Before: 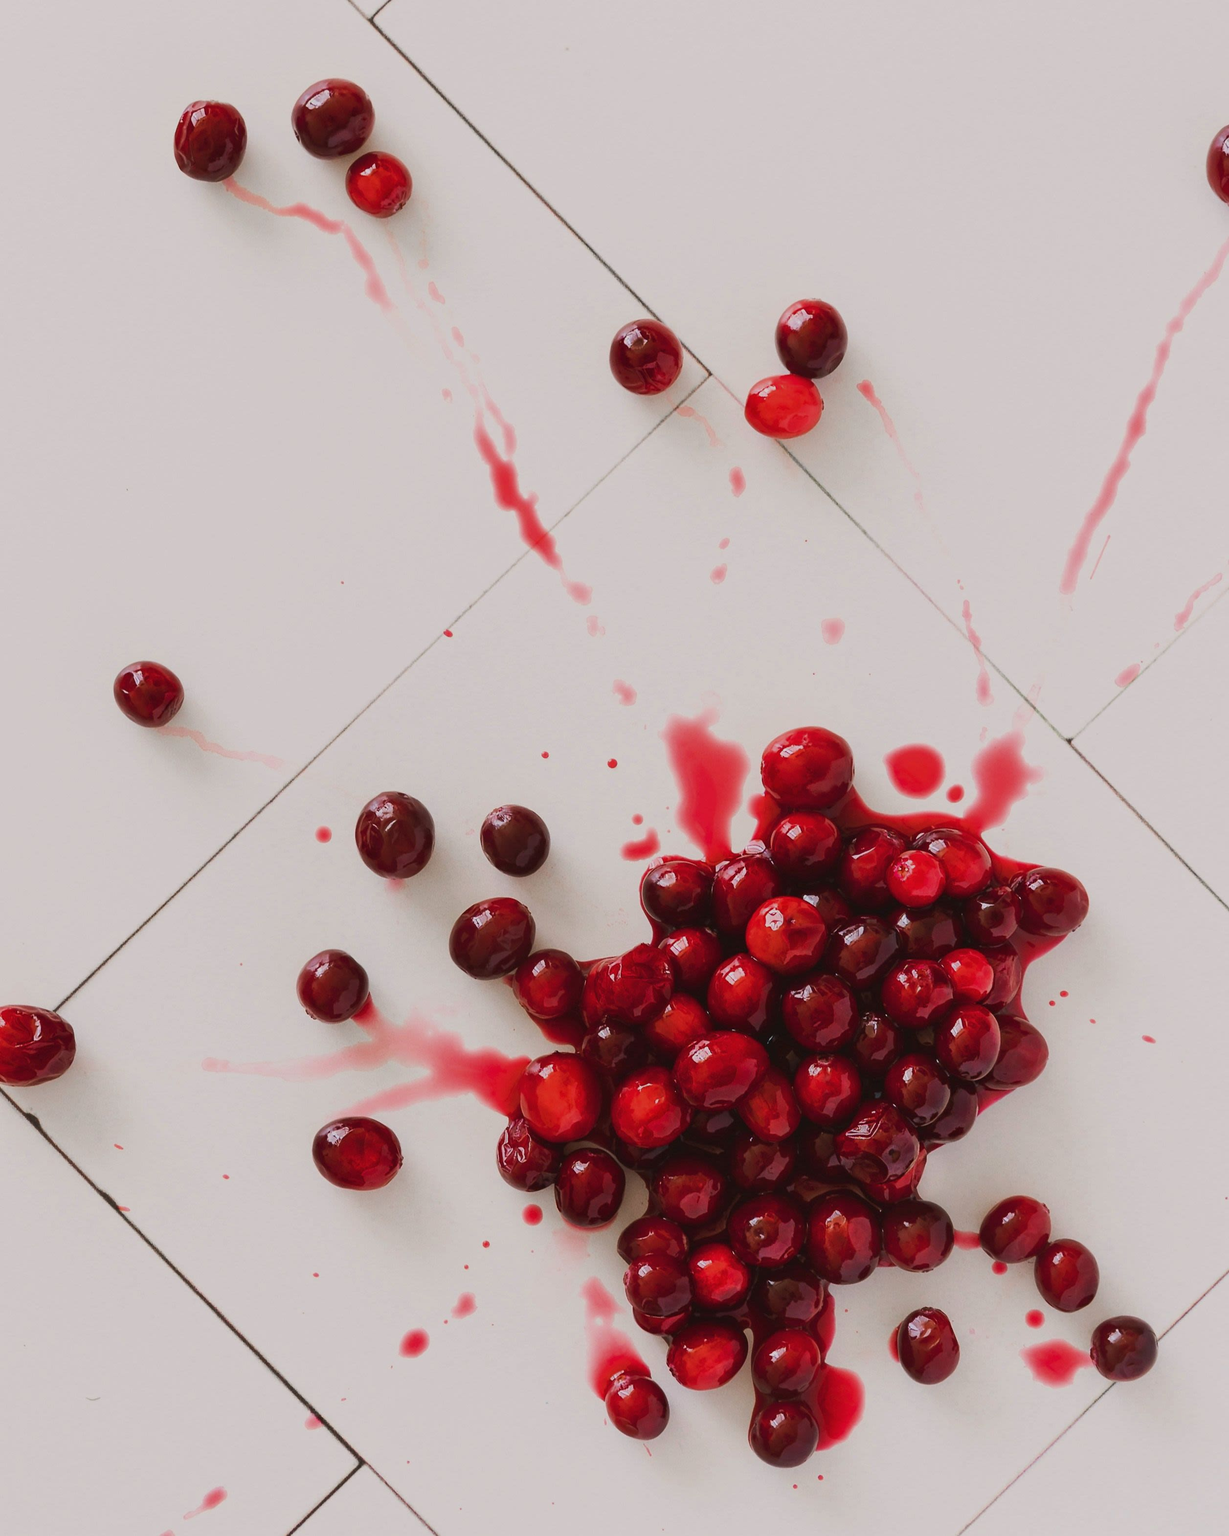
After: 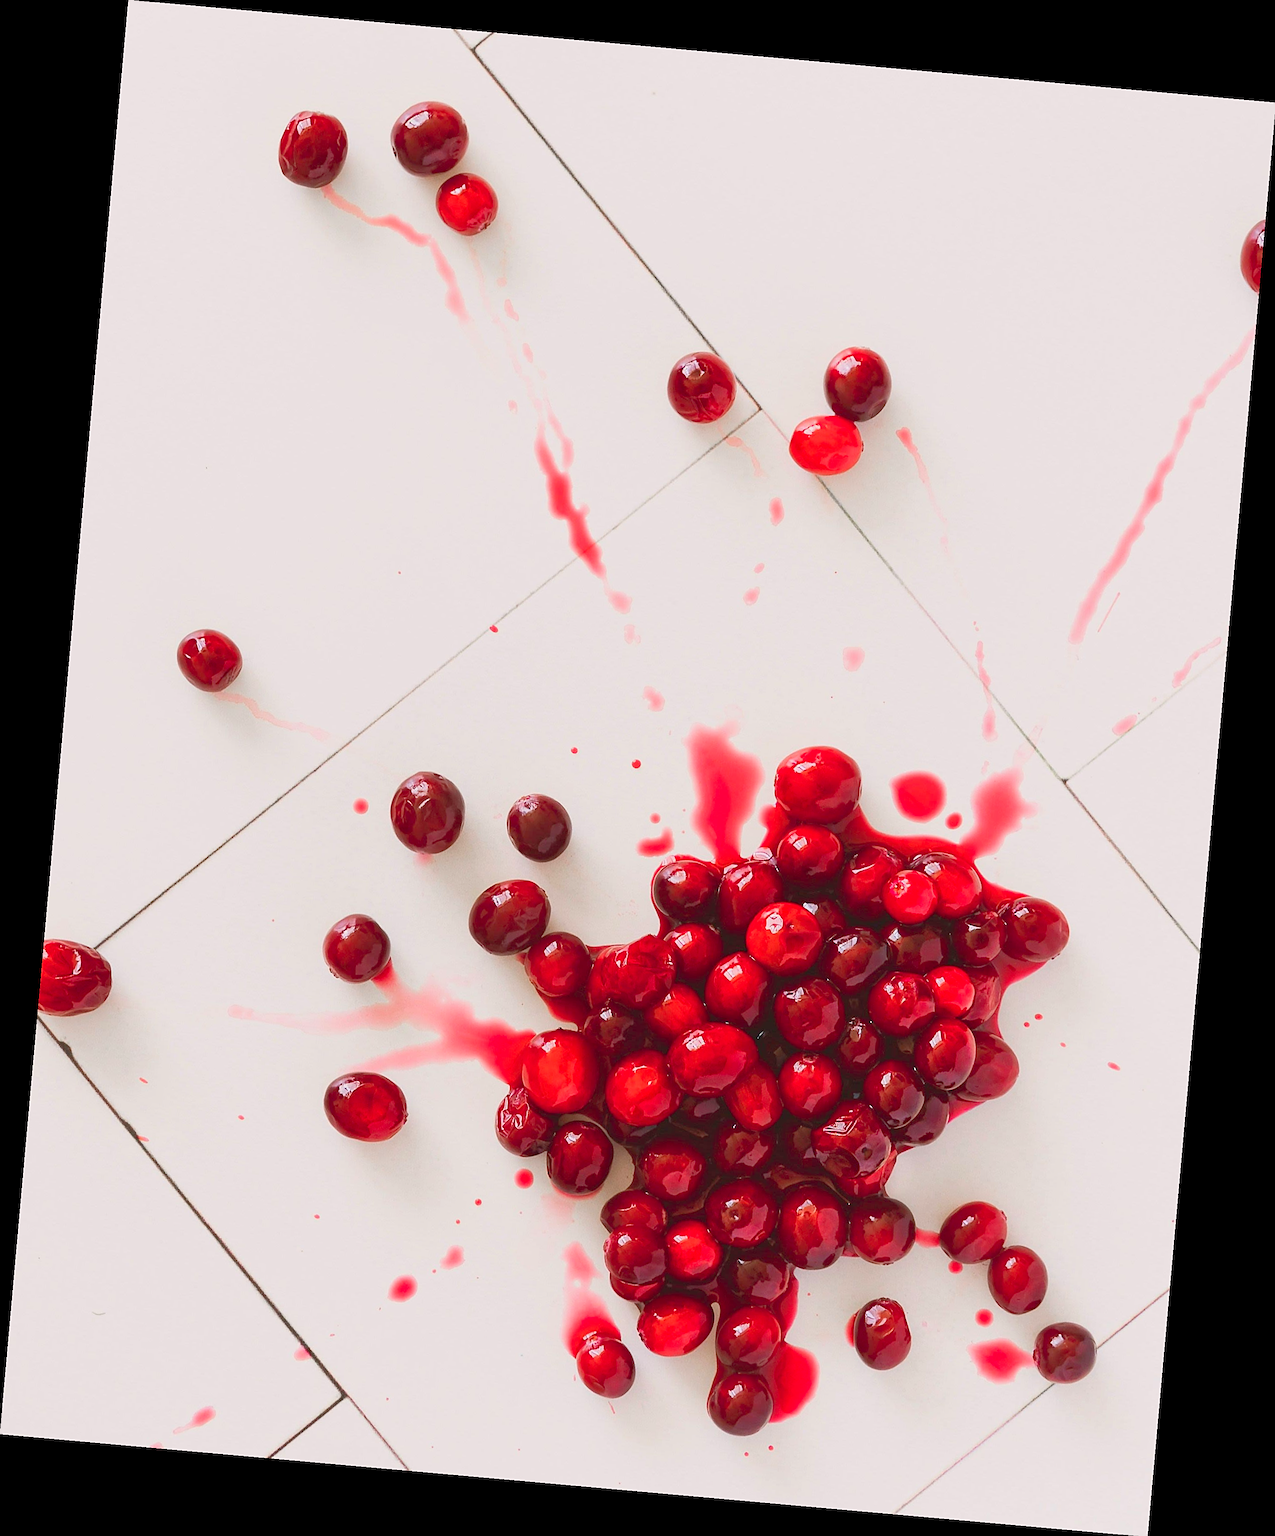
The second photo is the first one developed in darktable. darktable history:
sharpen: on, module defaults
rotate and perspective: rotation 5.12°, automatic cropping off
levels: levels [0, 0.43, 0.984]
exposure: exposure 0.2 EV, compensate highlight preservation false
